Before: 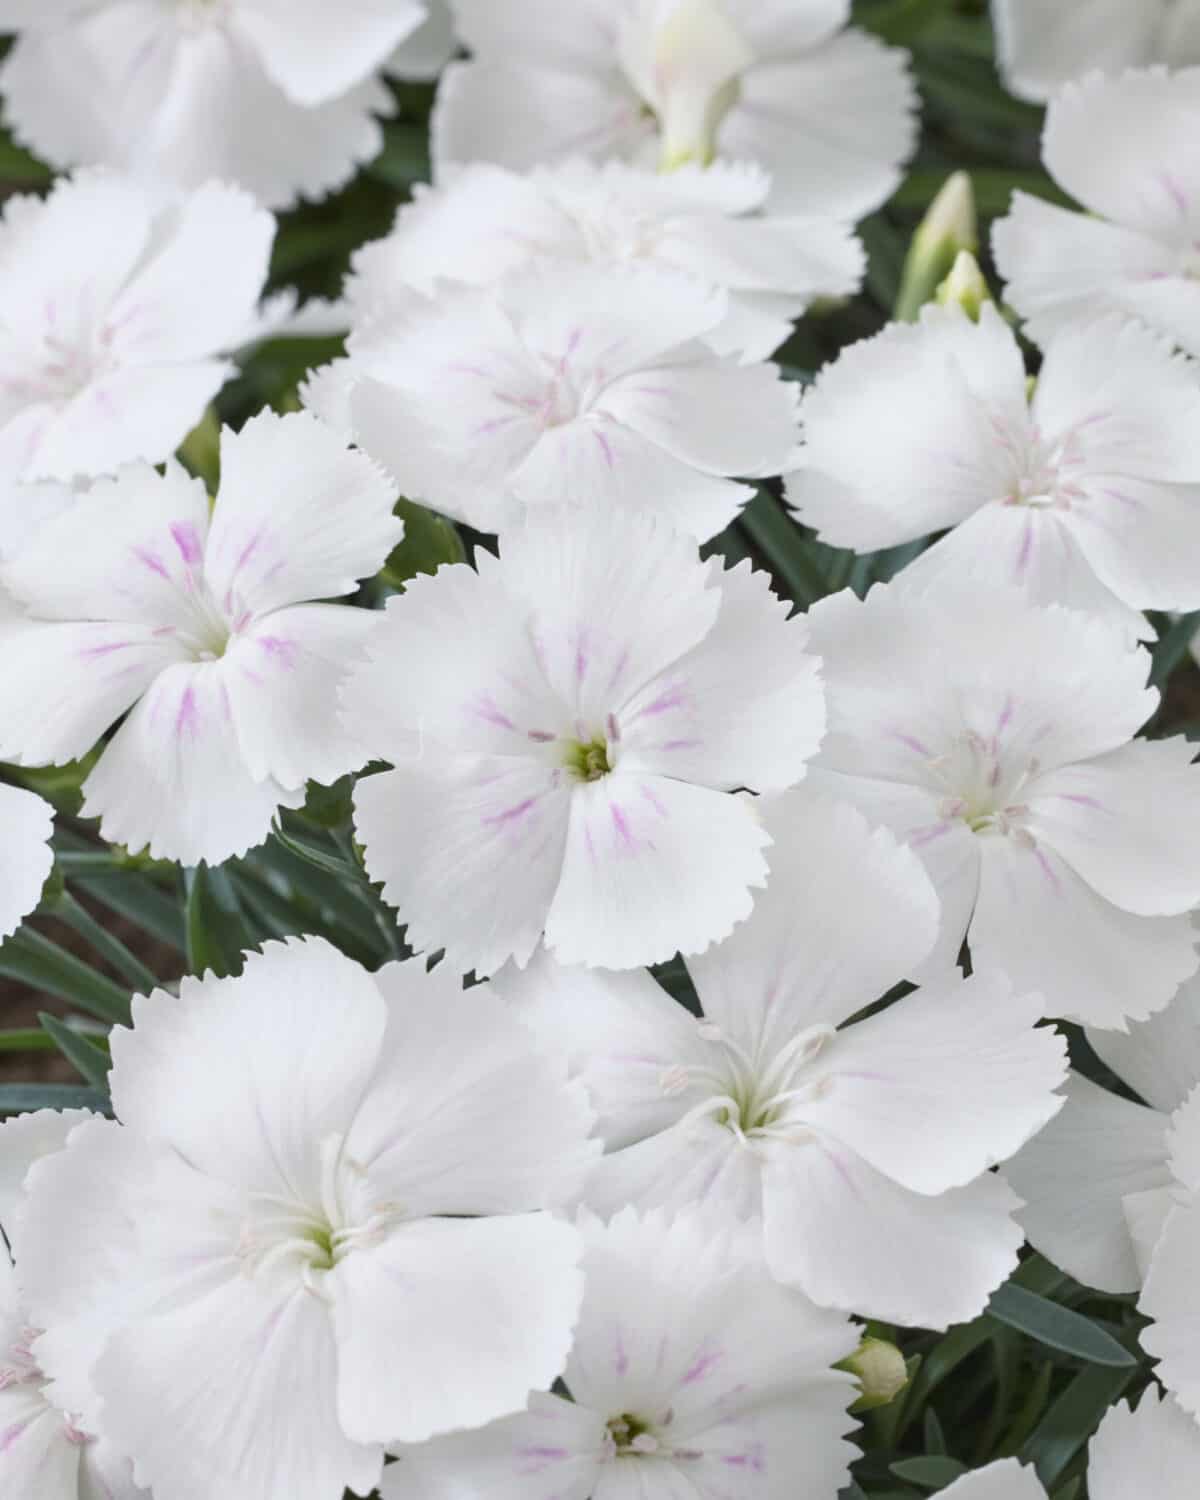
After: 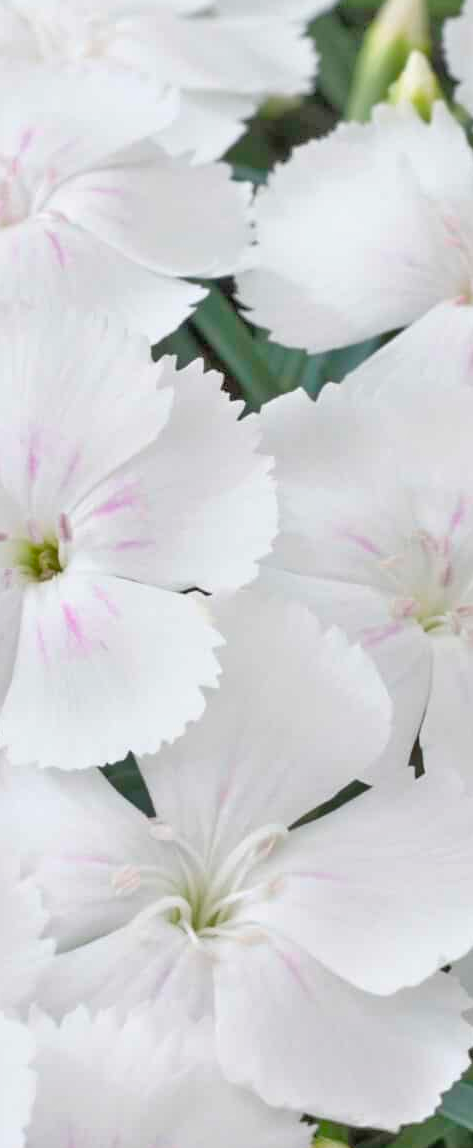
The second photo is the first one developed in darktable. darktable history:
tone equalizer: -7 EV 0.15 EV, -6 EV 0.6 EV, -5 EV 1.15 EV, -4 EV 1.33 EV, -3 EV 1.15 EV, -2 EV 0.6 EV, -1 EV 0.15 EV, mask exposure compensation -0.5 EV
crop: left 45.721%, top 13.393%, right 14.118%, bottom 10.01%
